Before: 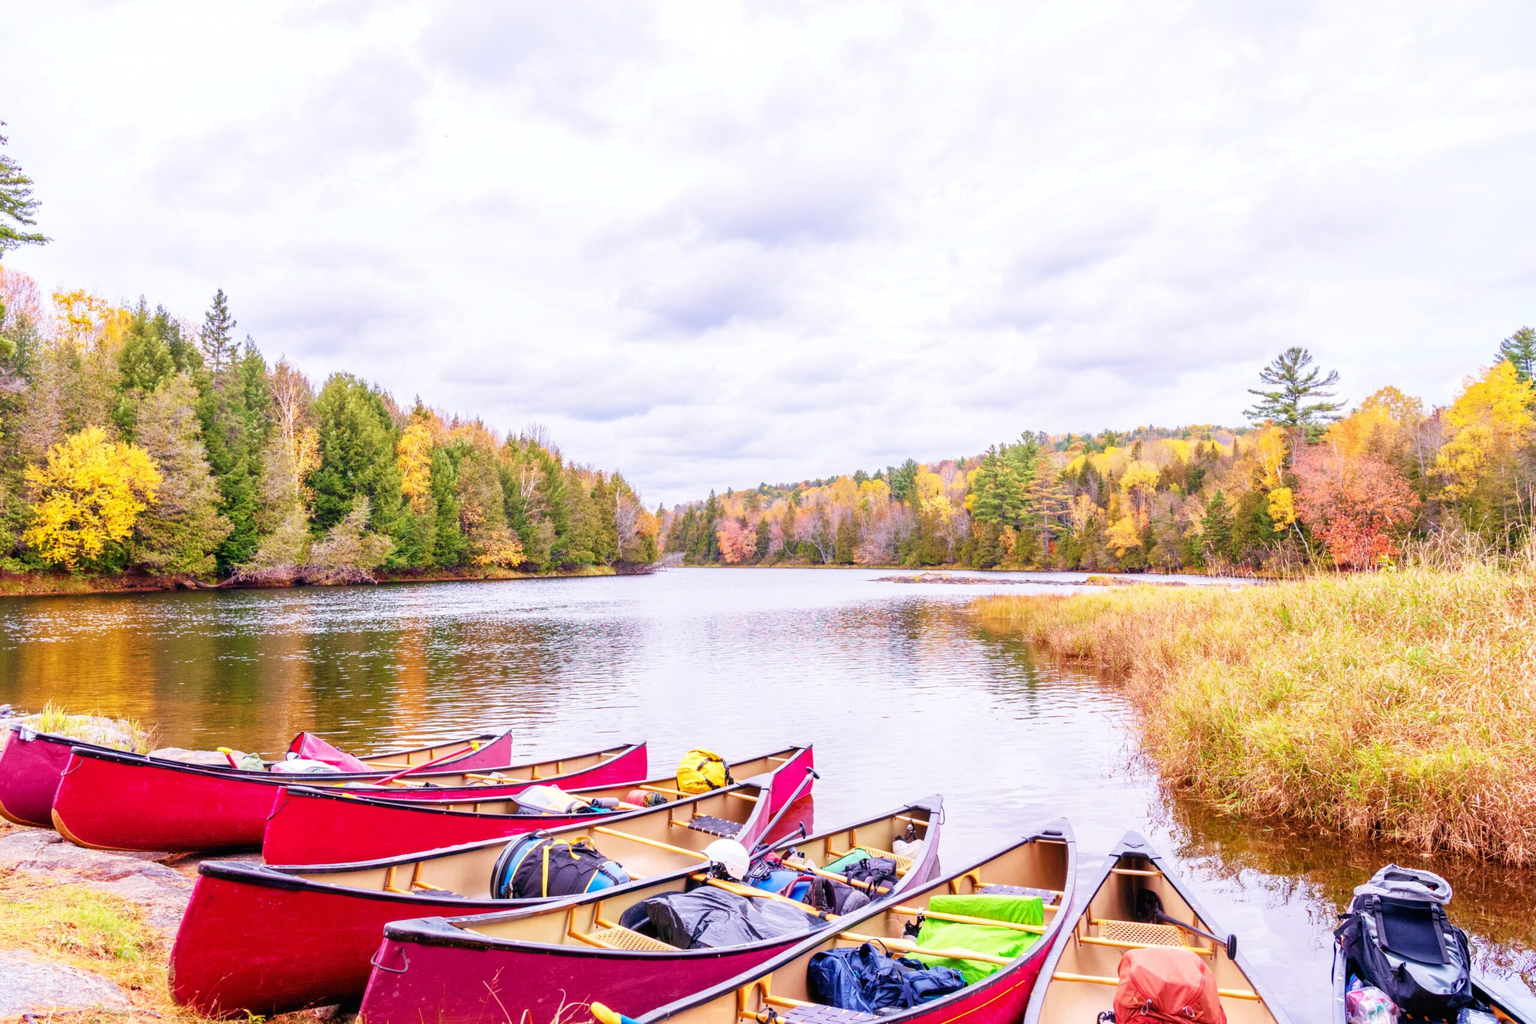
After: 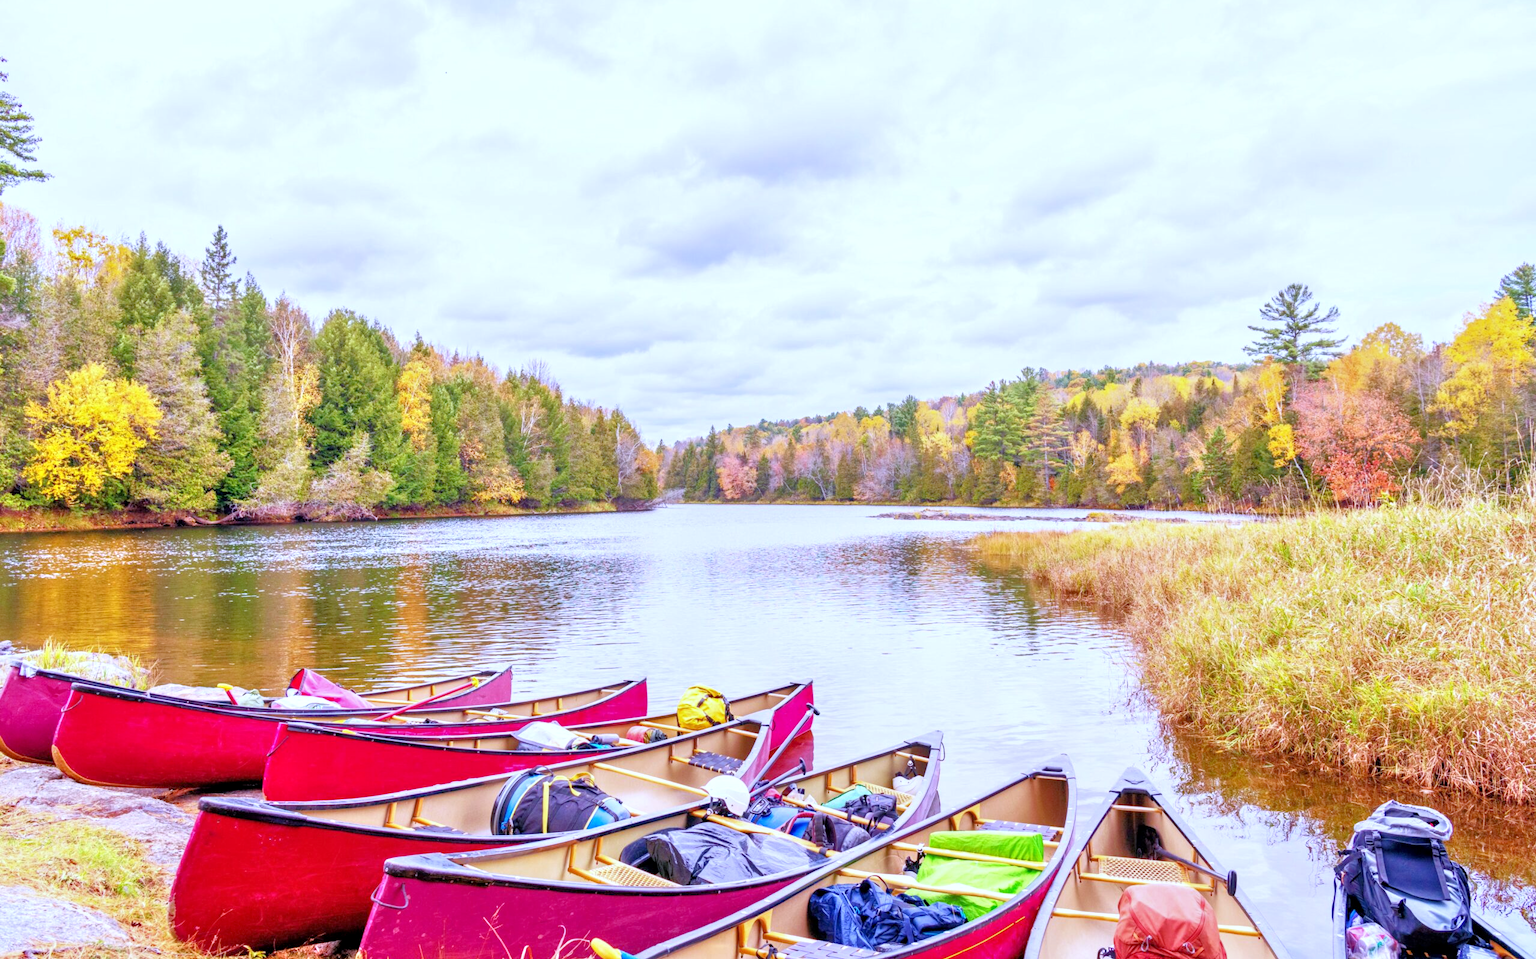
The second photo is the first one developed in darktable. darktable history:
white balance: red 0.926, green 1.003, blue 1.133
local contrast: highlights 100%, shadows 100%, detail 120%, midtone range 0.2
crop and rotate: top 6.25%
tone equalizer: -7 EV 0.15 EV, -6 EV 0.6 EV, -5 EV 1.15 EV, -4 EV 1.33 EV, -3 EV 1.15 EV, -2 EV 0.6 EV, -1 EV 0.15 EV, mask exposure compensation -0.5 EV
